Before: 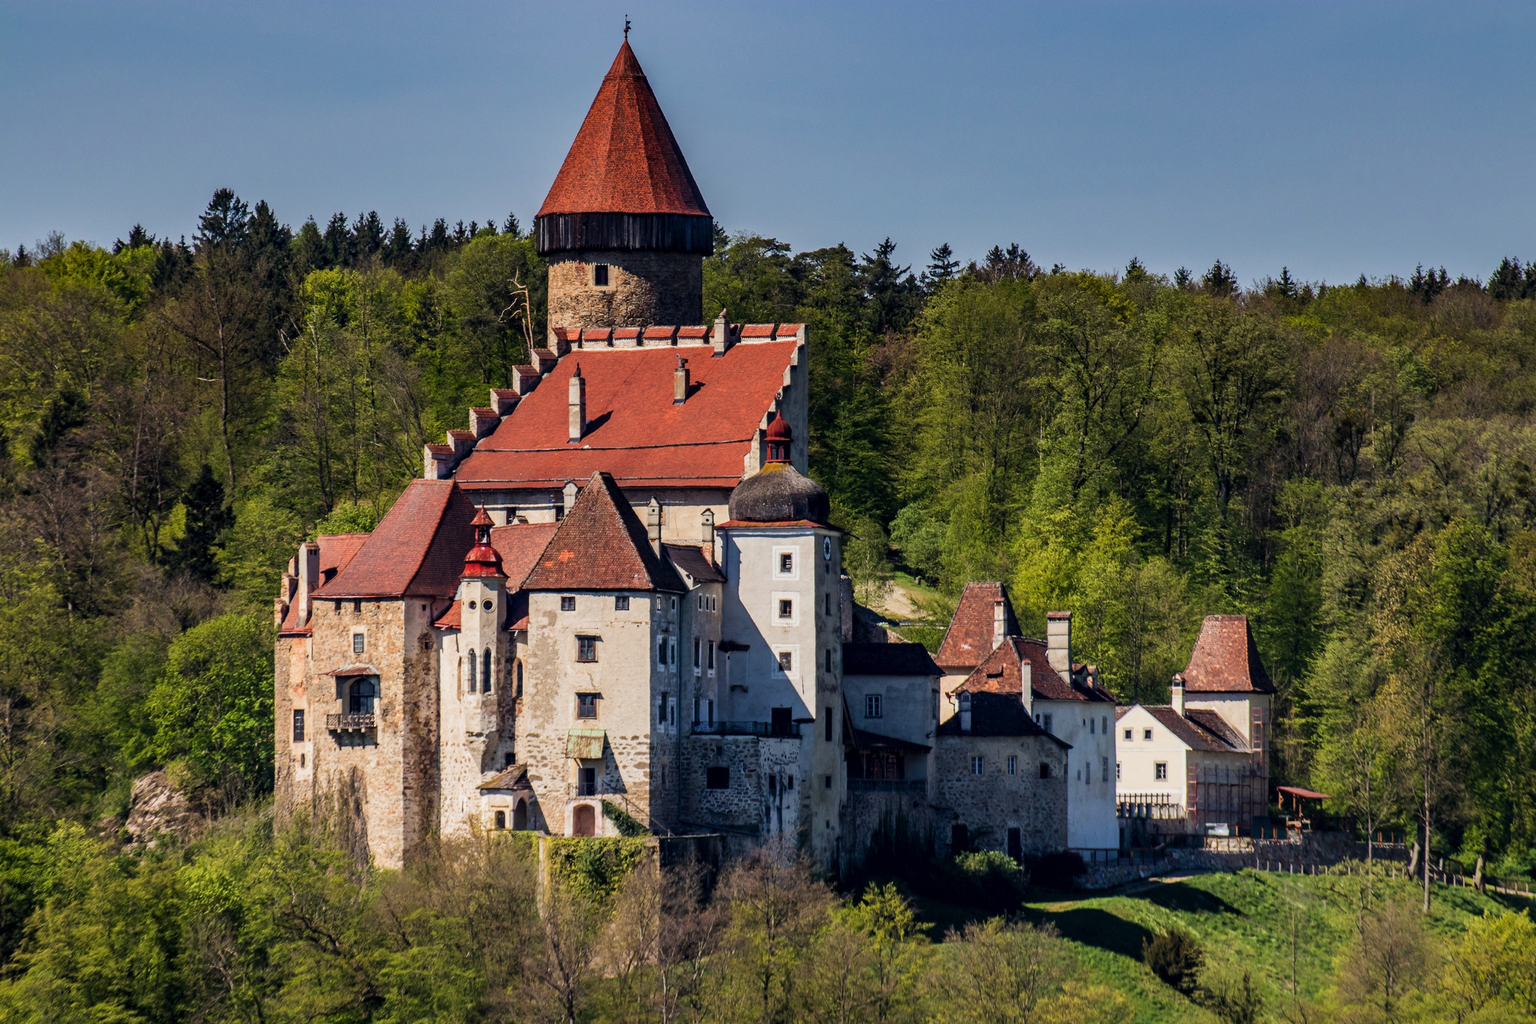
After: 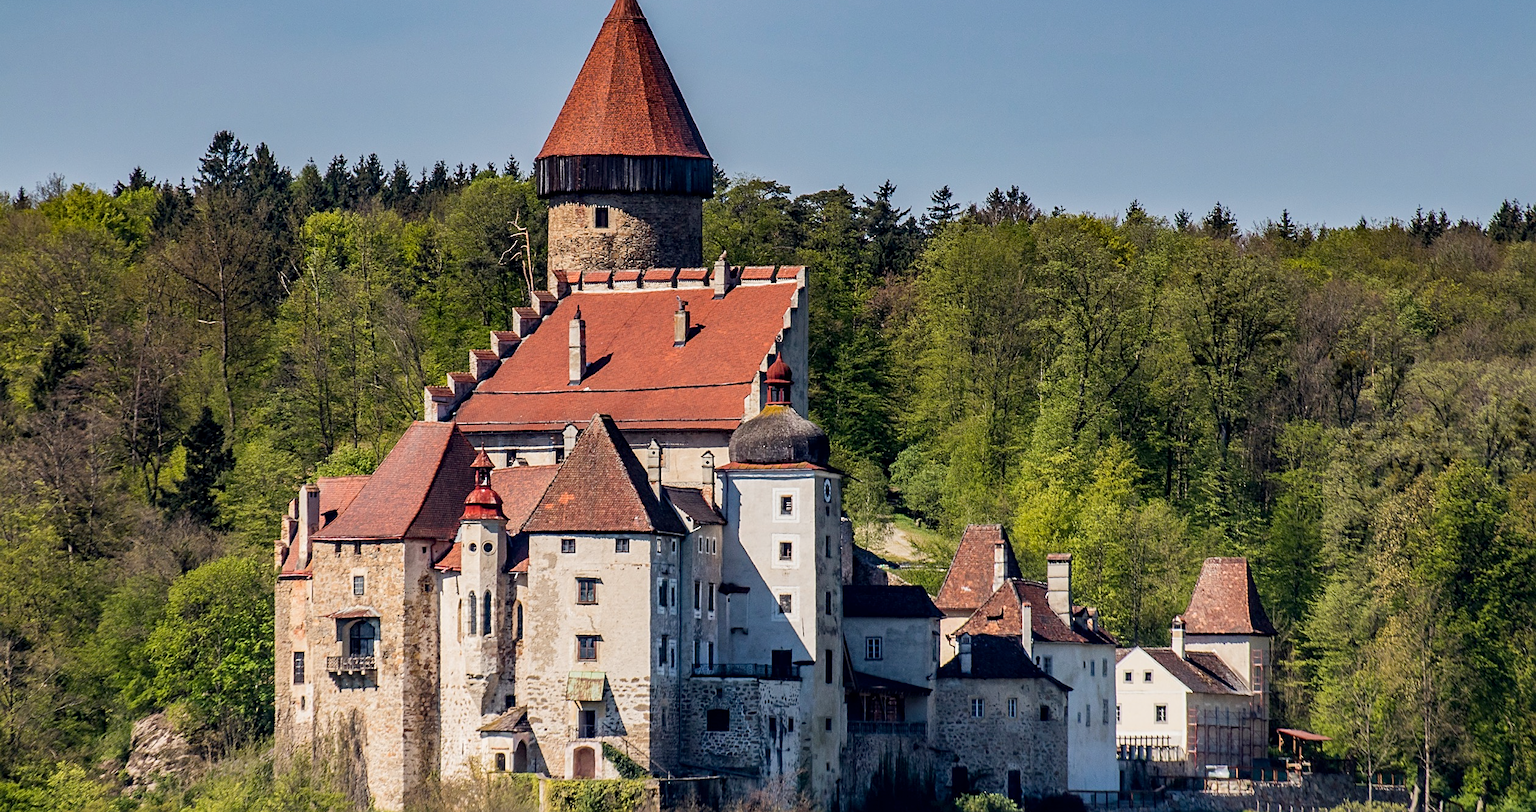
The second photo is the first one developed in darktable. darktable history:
sharpen: on, module defaults
crop and rotate: top 5.667%, bottom 14.937%
